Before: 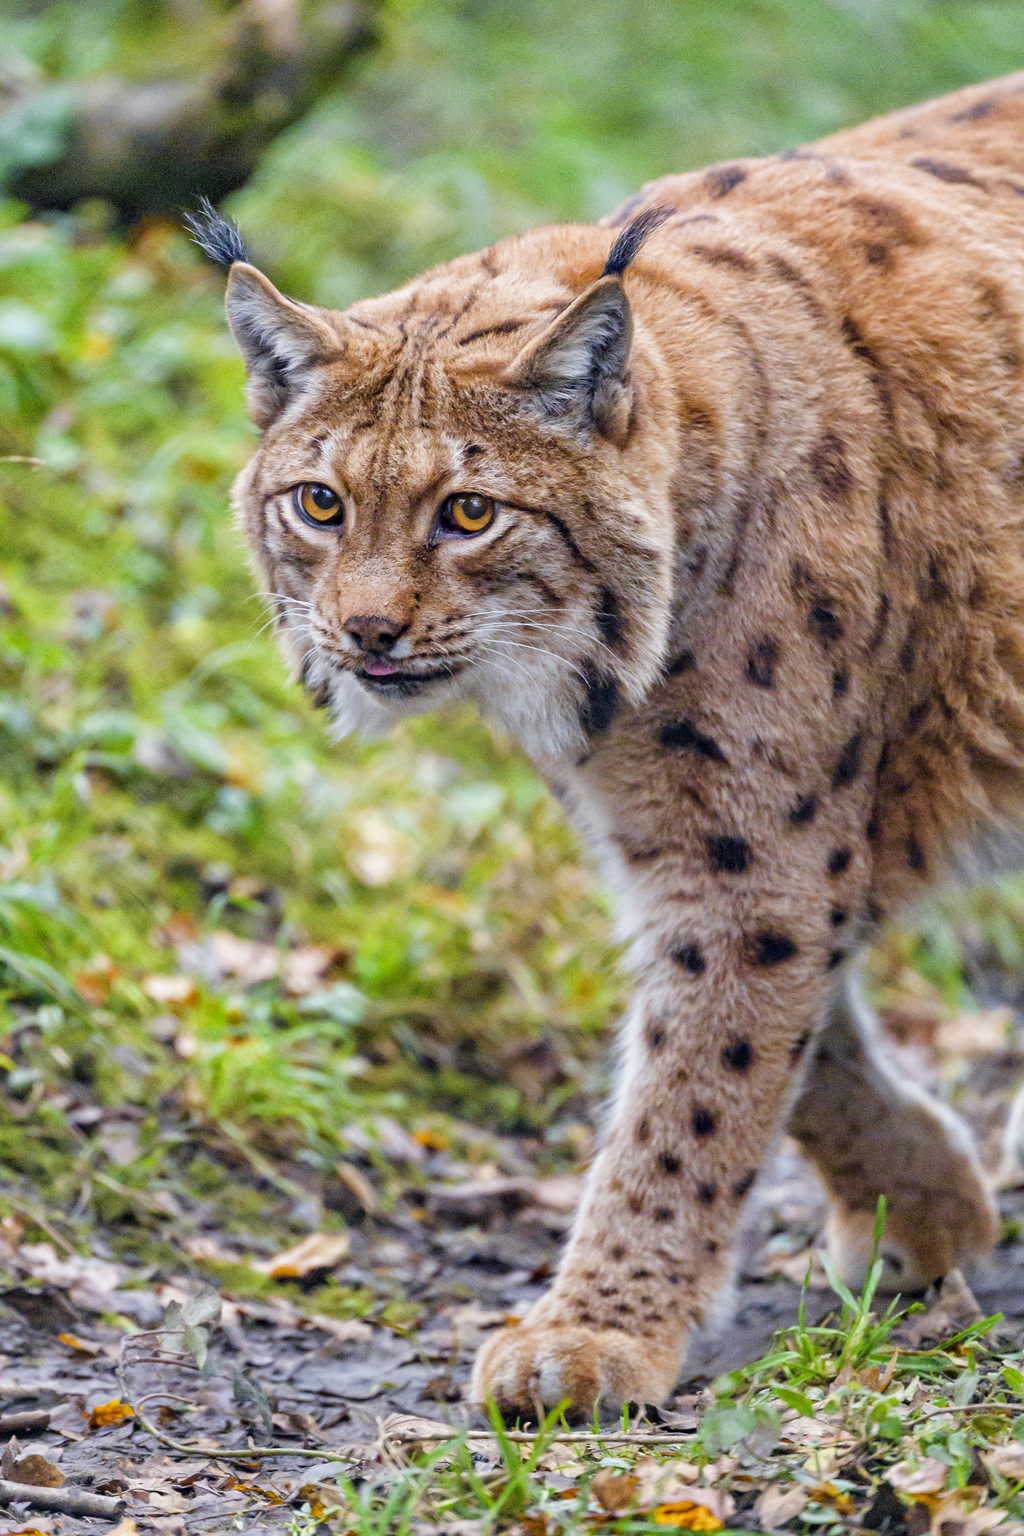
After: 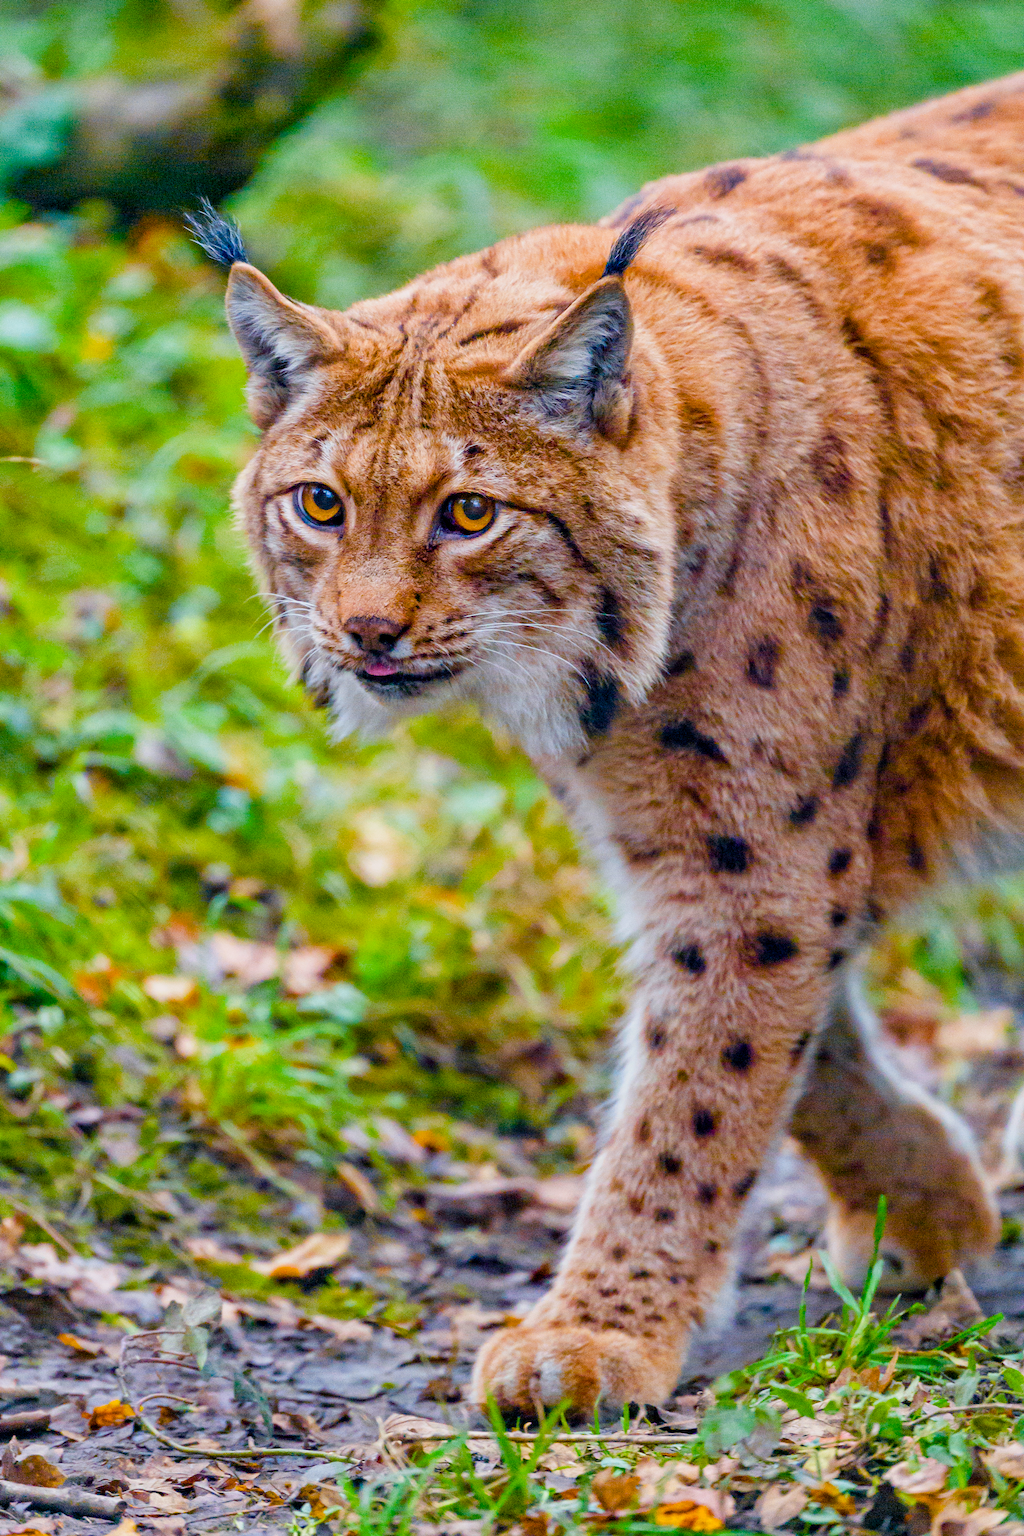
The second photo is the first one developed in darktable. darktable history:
exposure: exposure -0.156 EV, compensate highlight preservation false
color balance rgb: shadows lift › luminance -7.786%, shadows lift › chroma 2.307%, shadows lift › hue 201.9°, perceptual saturation grading › global saturation 20%, perceptual saturation grading › highlights -25.851%, perceptual saturation grading › shadows 25.059%, global vibrance 45.685%
